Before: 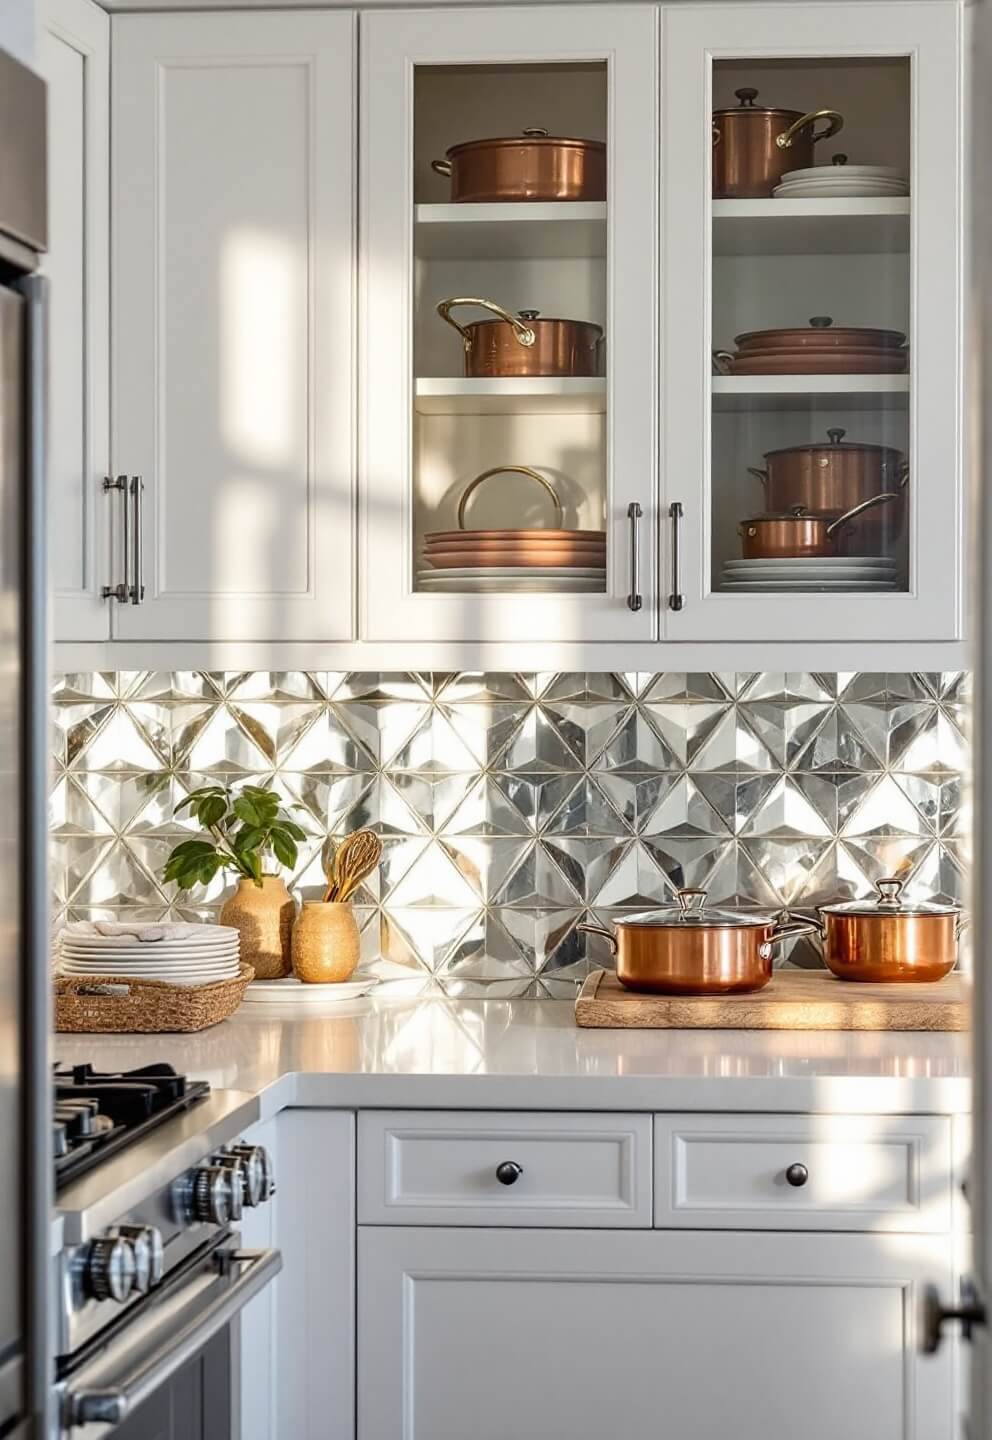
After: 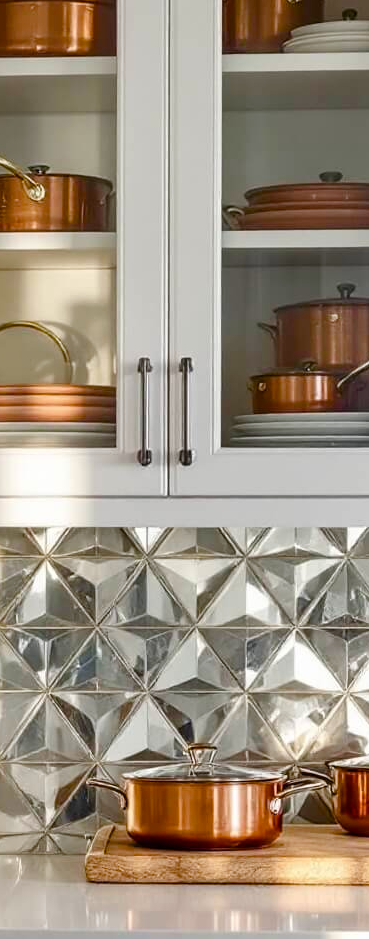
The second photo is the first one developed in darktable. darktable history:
crop and rotate: left 49.594%, top 10.129%, right 13.159%, bottom 24.603%
color balance rgb: linear chroma grading › global chroma 9.728%, perceptual saturation grading › global saturation 20%, perceptual saturation grading › highlights -49.5%, perceptual saturation grading › shadows 25.193%, global vibrance 33.388%
